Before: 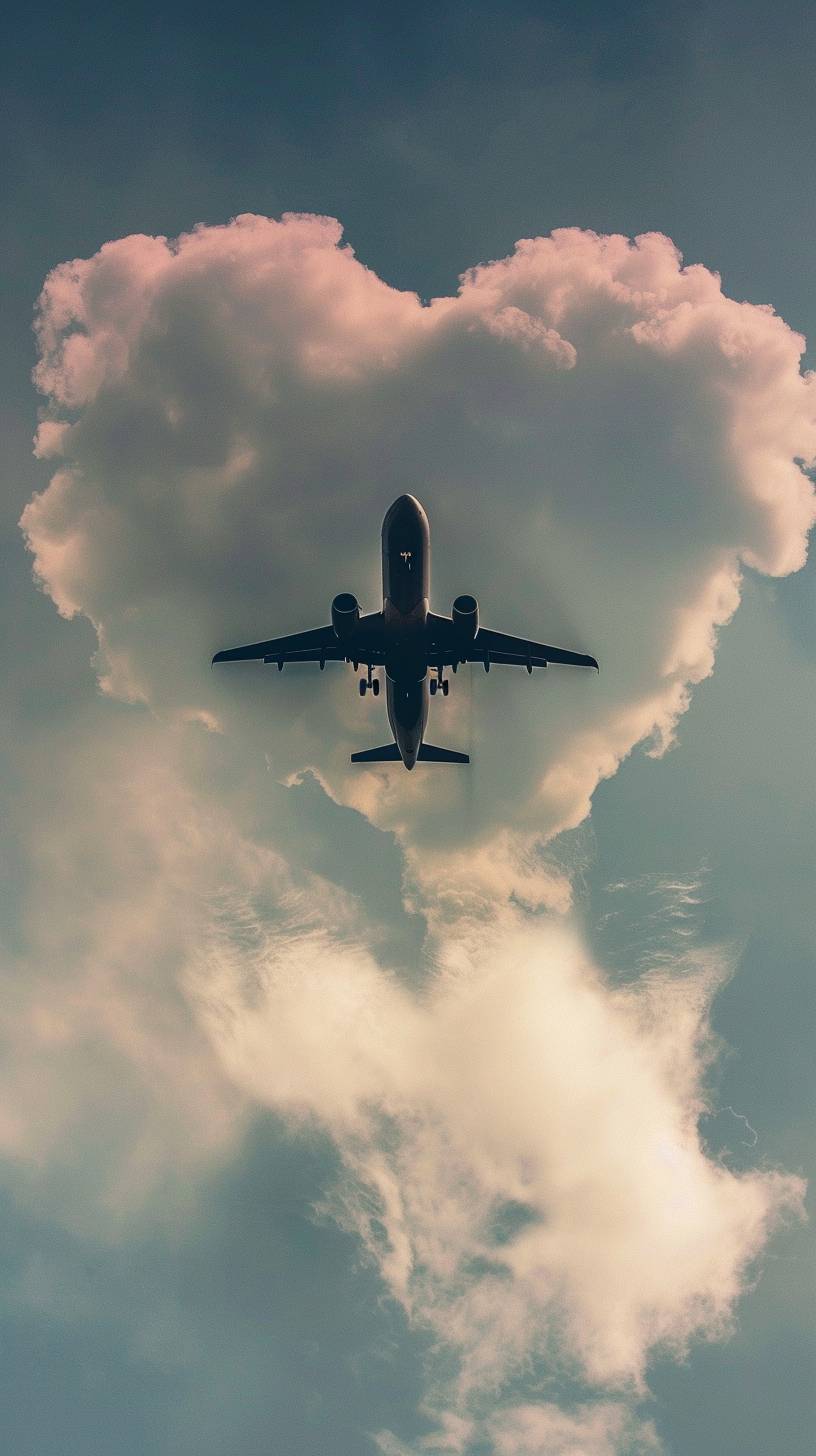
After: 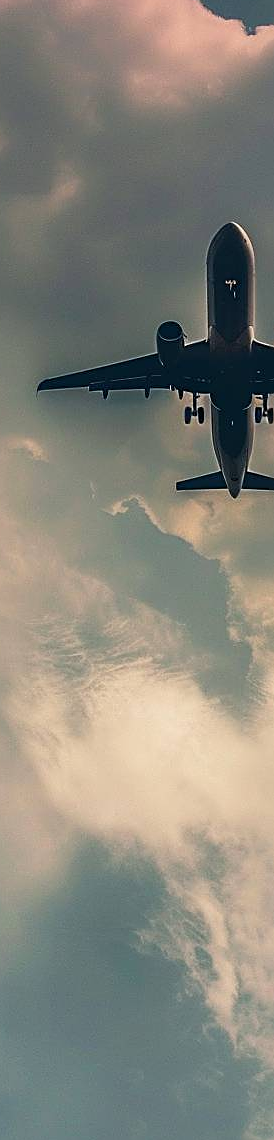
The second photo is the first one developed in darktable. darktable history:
sharpen: on, module defaults
crop and rotate: left 21.528%, top 18.722%, right 44.8%, bottom 2.973%
